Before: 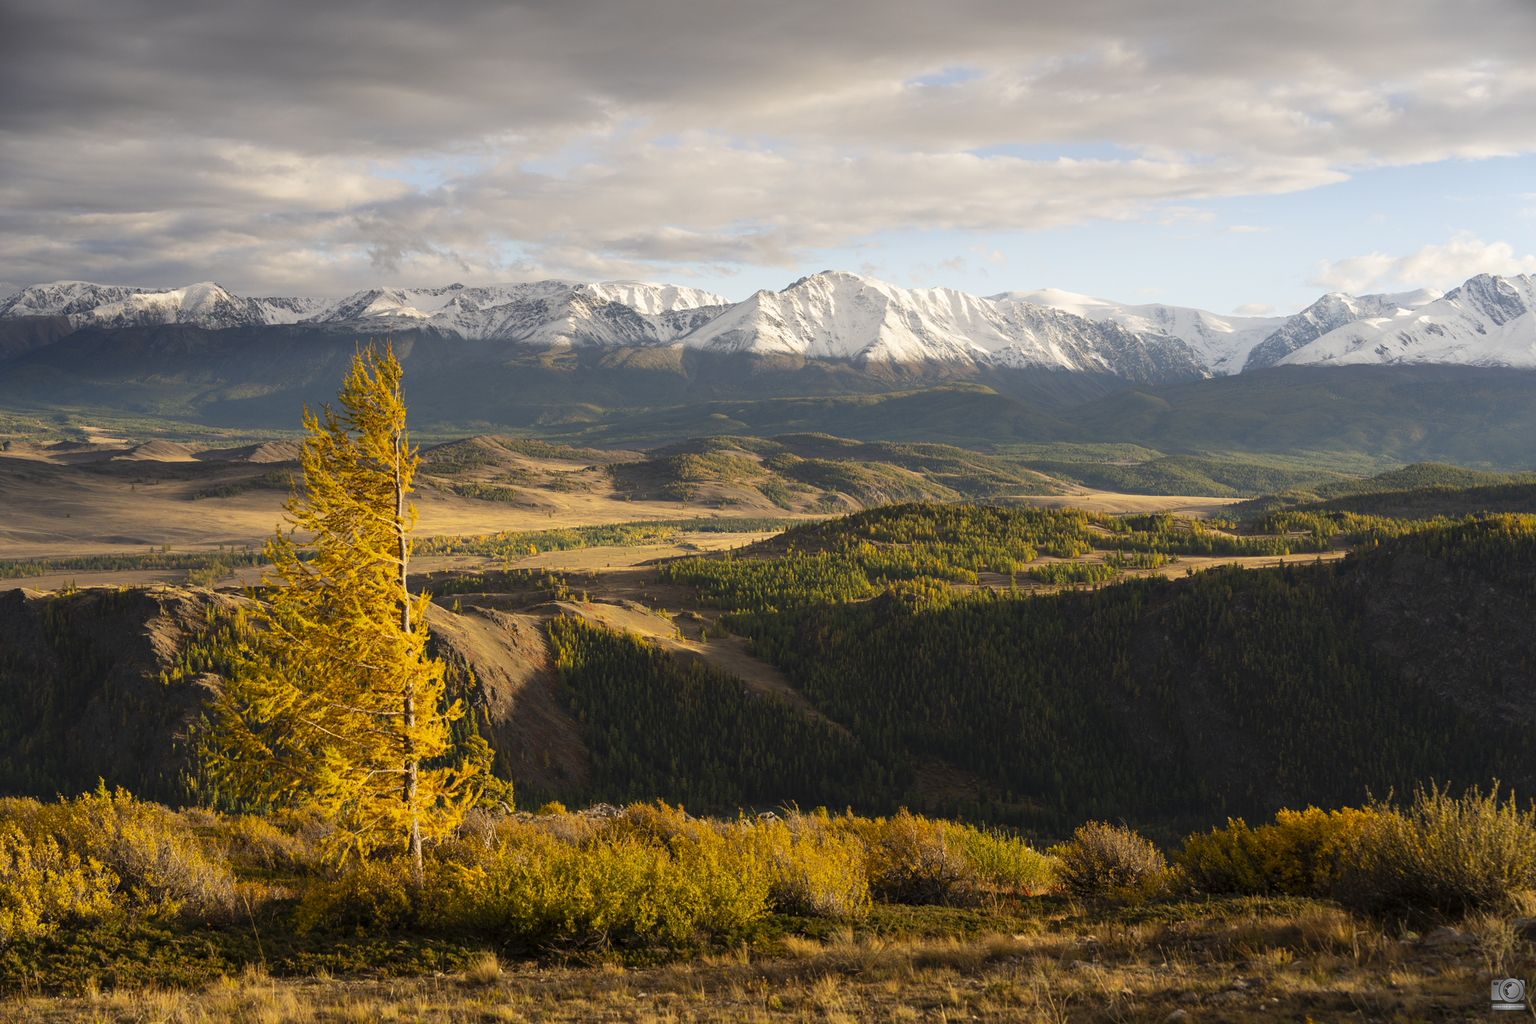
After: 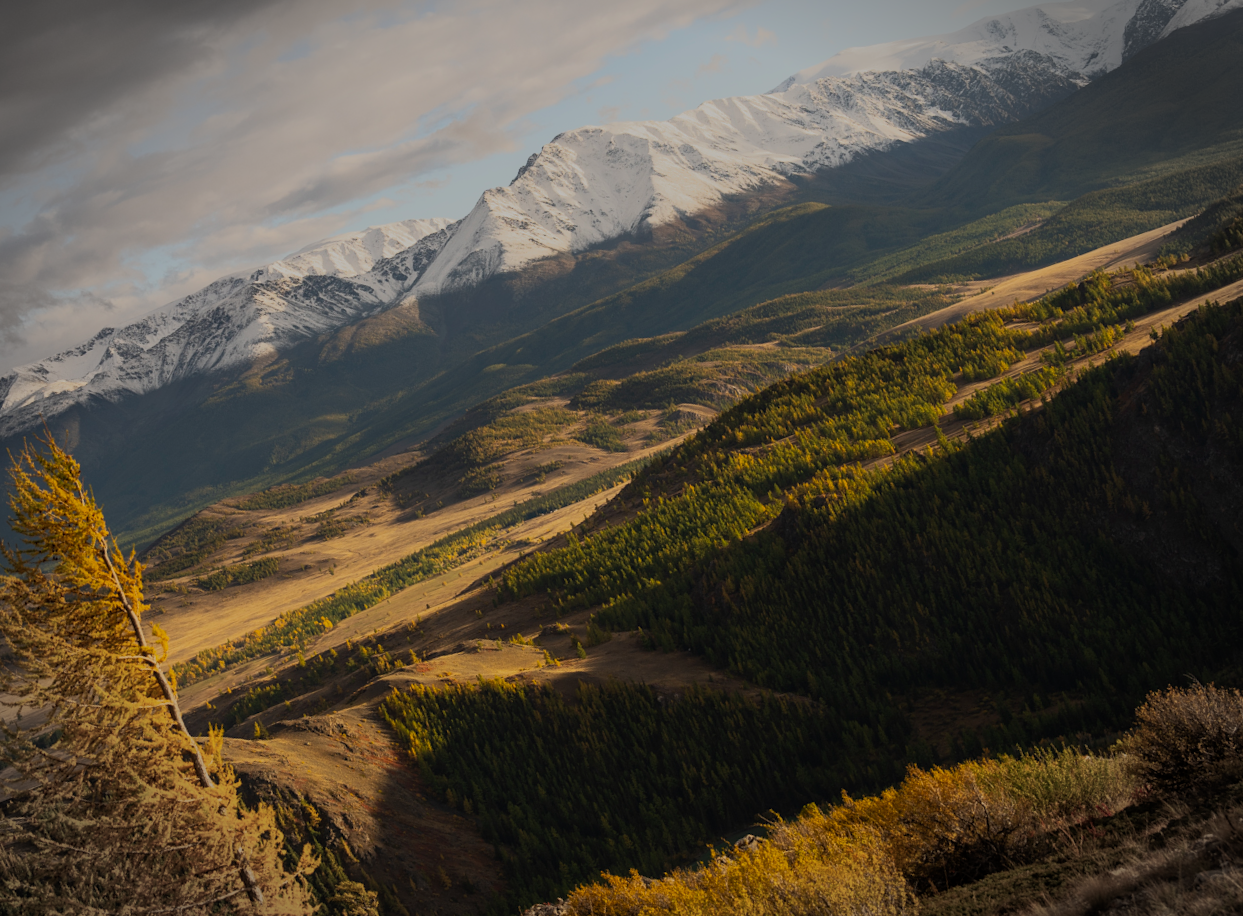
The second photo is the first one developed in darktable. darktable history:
vignetting: fall-off start 90.61%, fall-off radius 39.28%, width/height ratio 1.225, shape 1.29
crop and rotate: angle 21.12°, left 6.797%, right 3.761%, bottom 1.121%
local contrast: detail 109%
exposure: exposure 1.001 EV, compensate highlight preservation false
tone equalizer: -8 EV -1.97 EV, -7 EV -1.97 EV, -6 EV -2 EV, -5 EV -1.97 EV, -4 EV -1.98 EV, -3 EV -1.99 EV, -2 EV -1.97 EV, -1 EV -1.63 EV, +0 EV -1.99 EV, edges refinement/feathering 500, mask exposure compensation -1.57 EV, preserve details no
